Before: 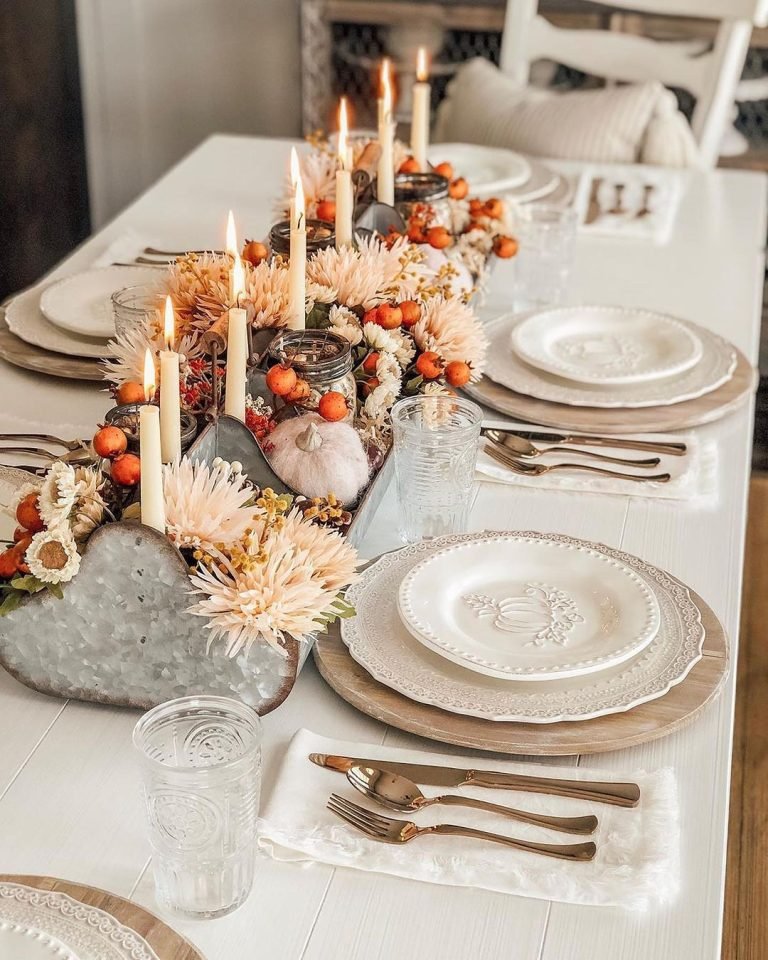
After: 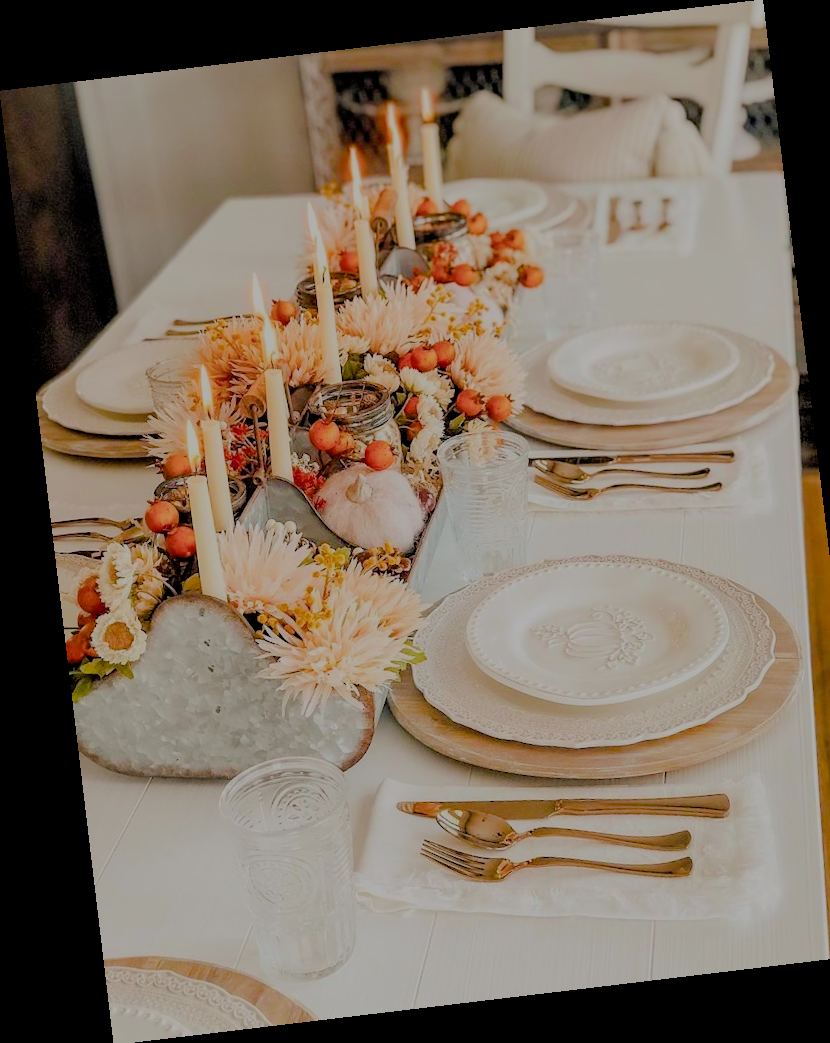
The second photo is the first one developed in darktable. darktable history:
rotate and perspective: rotation -6.83°, automatic cropping off
color balance rgb: perceptual saturation grading › global saturation 20%, perceptual saturation grading › highlights -25%, perceptual saturation grading › shadows 25%, global vibrance 50%
crop and rotate: right 5.167%
filmic rgb: black relative exposure -4.42 EV, white relative exposure 6.58 EV, hardness 1.85, contrast 0.5
